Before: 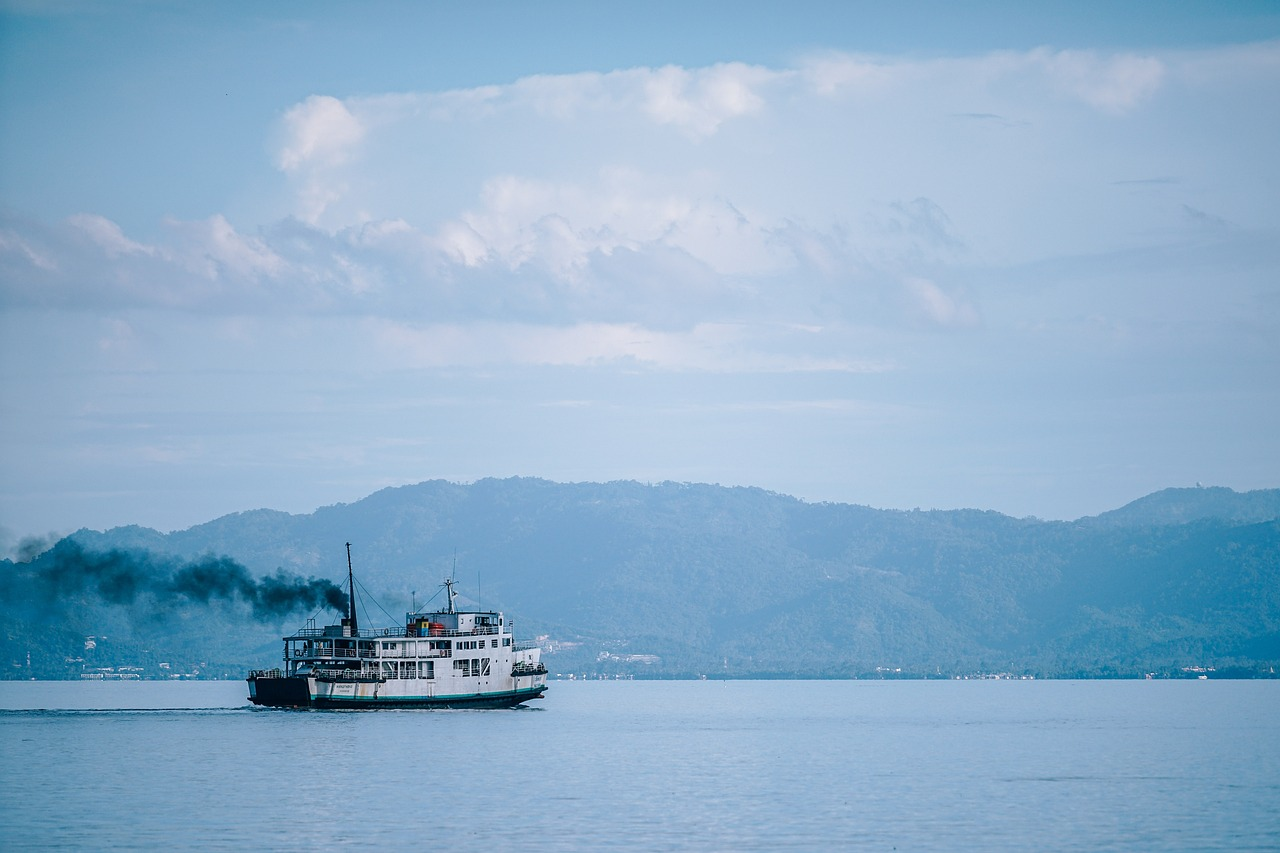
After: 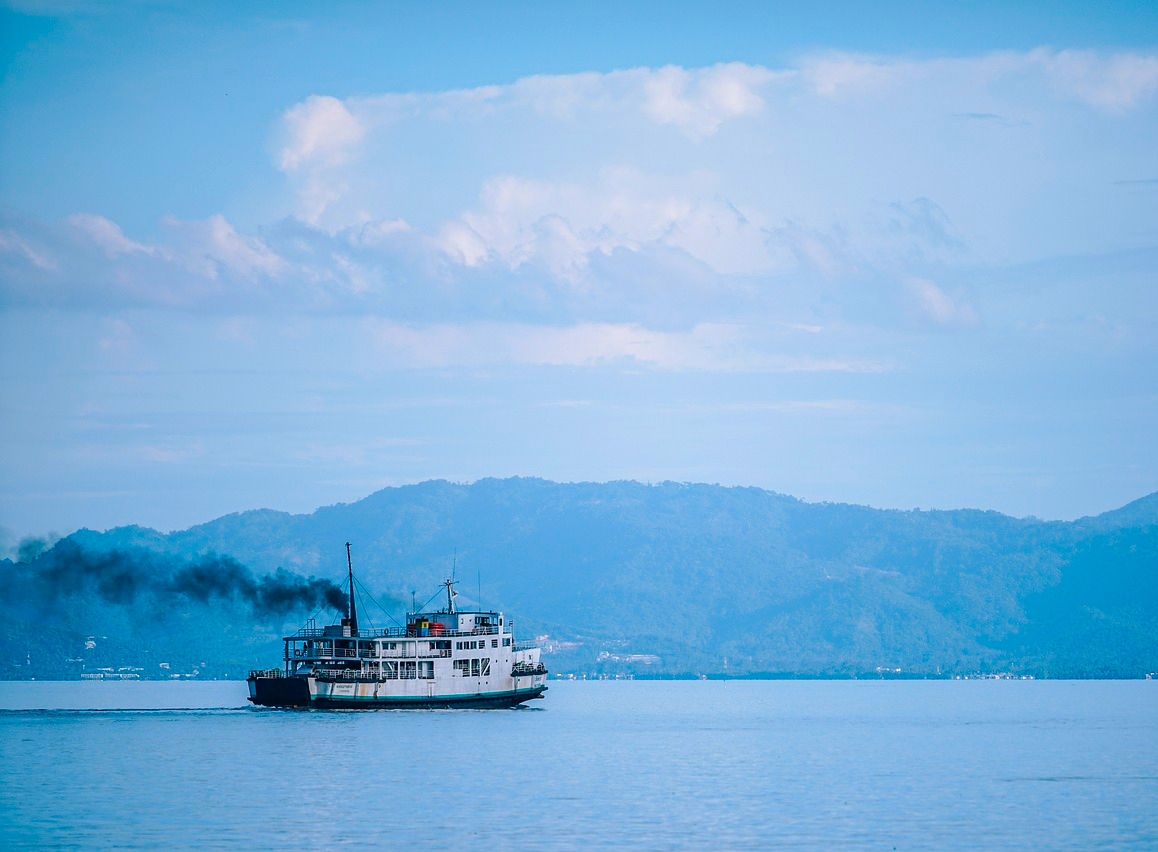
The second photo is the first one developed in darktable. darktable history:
crop: right 9.509%, bottom 0.031%
contrast brightness saturation: saturation 0.5
